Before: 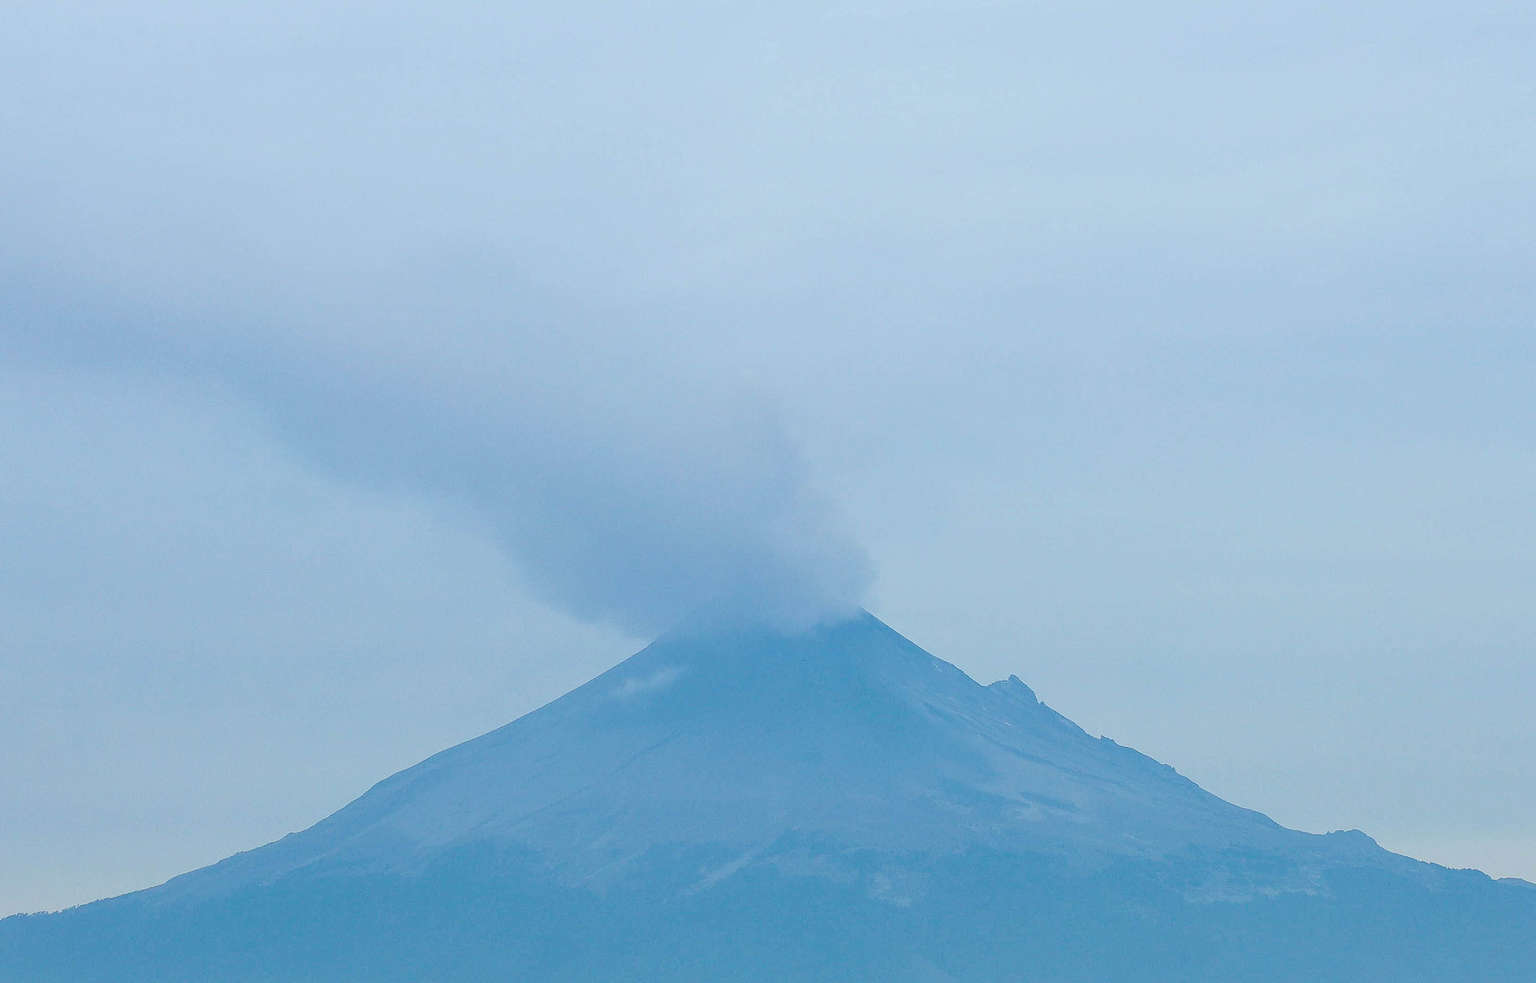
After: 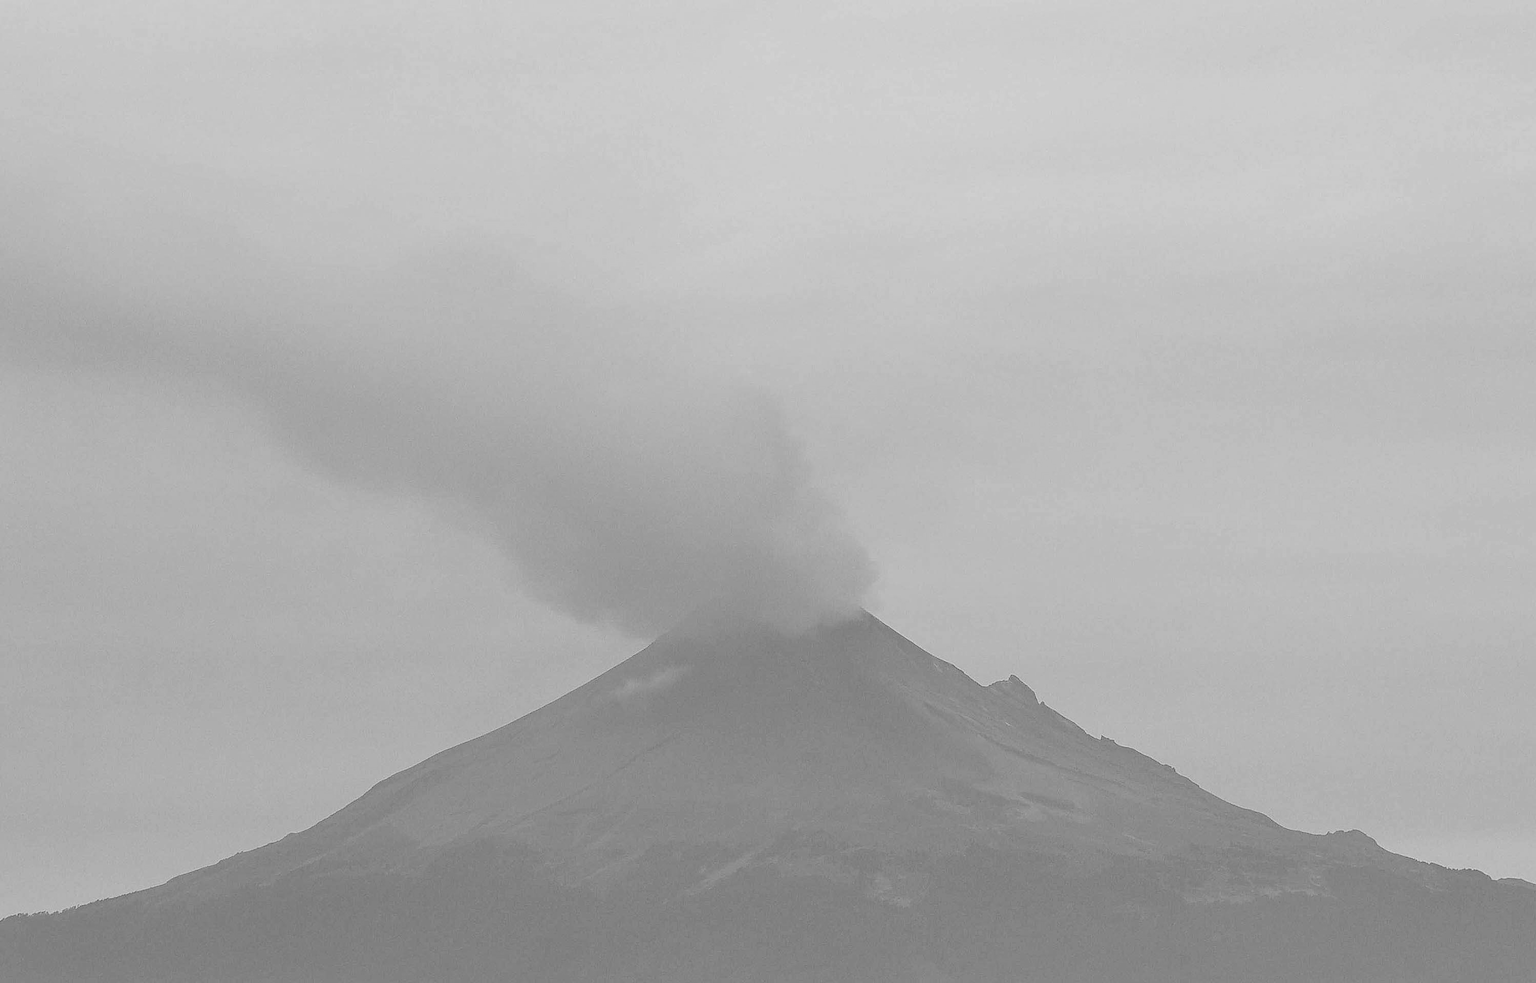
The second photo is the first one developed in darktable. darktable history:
haze removal: compatibility mode true, adaptive false
color zones: curves: ch1 [(0, 0.831) (0.08, 0.771) (0.157, 0.268) (0.241, 0.207) (0.562, -0.005) (0.714, -0.013) (0.876, 0.01) (1, 0.831)]
color balance rgb: perceptual saturation grading › global saturation 30%, global vibrance 20%
